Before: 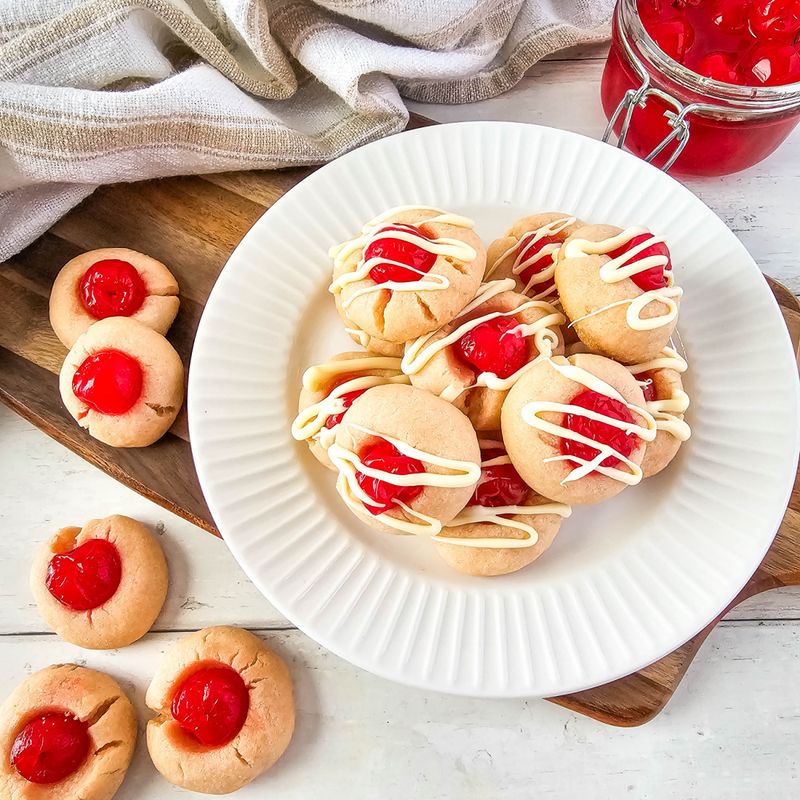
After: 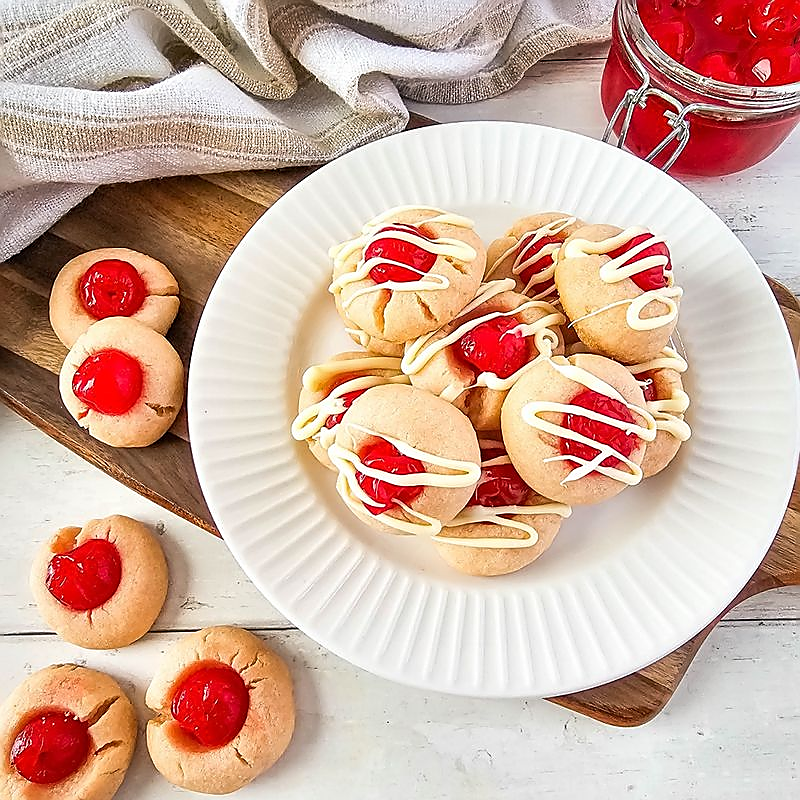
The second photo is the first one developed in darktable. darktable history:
sharpen: radius 1.366, amount 1.253, threshold 0.637
tone equalizer: smoothing diameter 24.81%, edges refinement/feathering 8.55, preserve details guided filter
